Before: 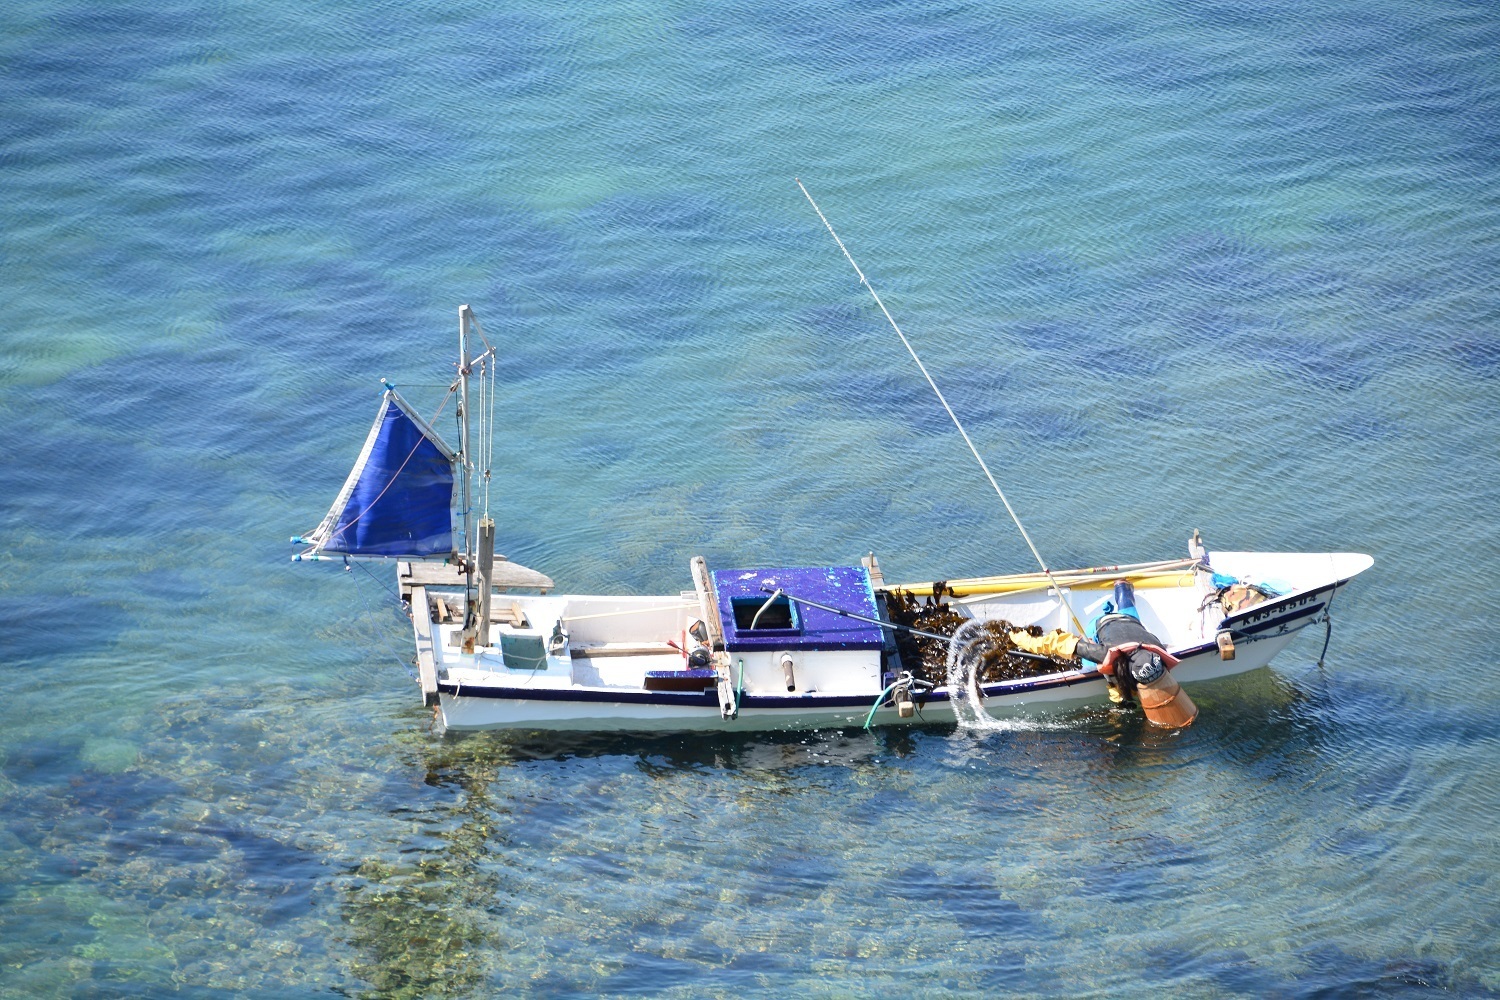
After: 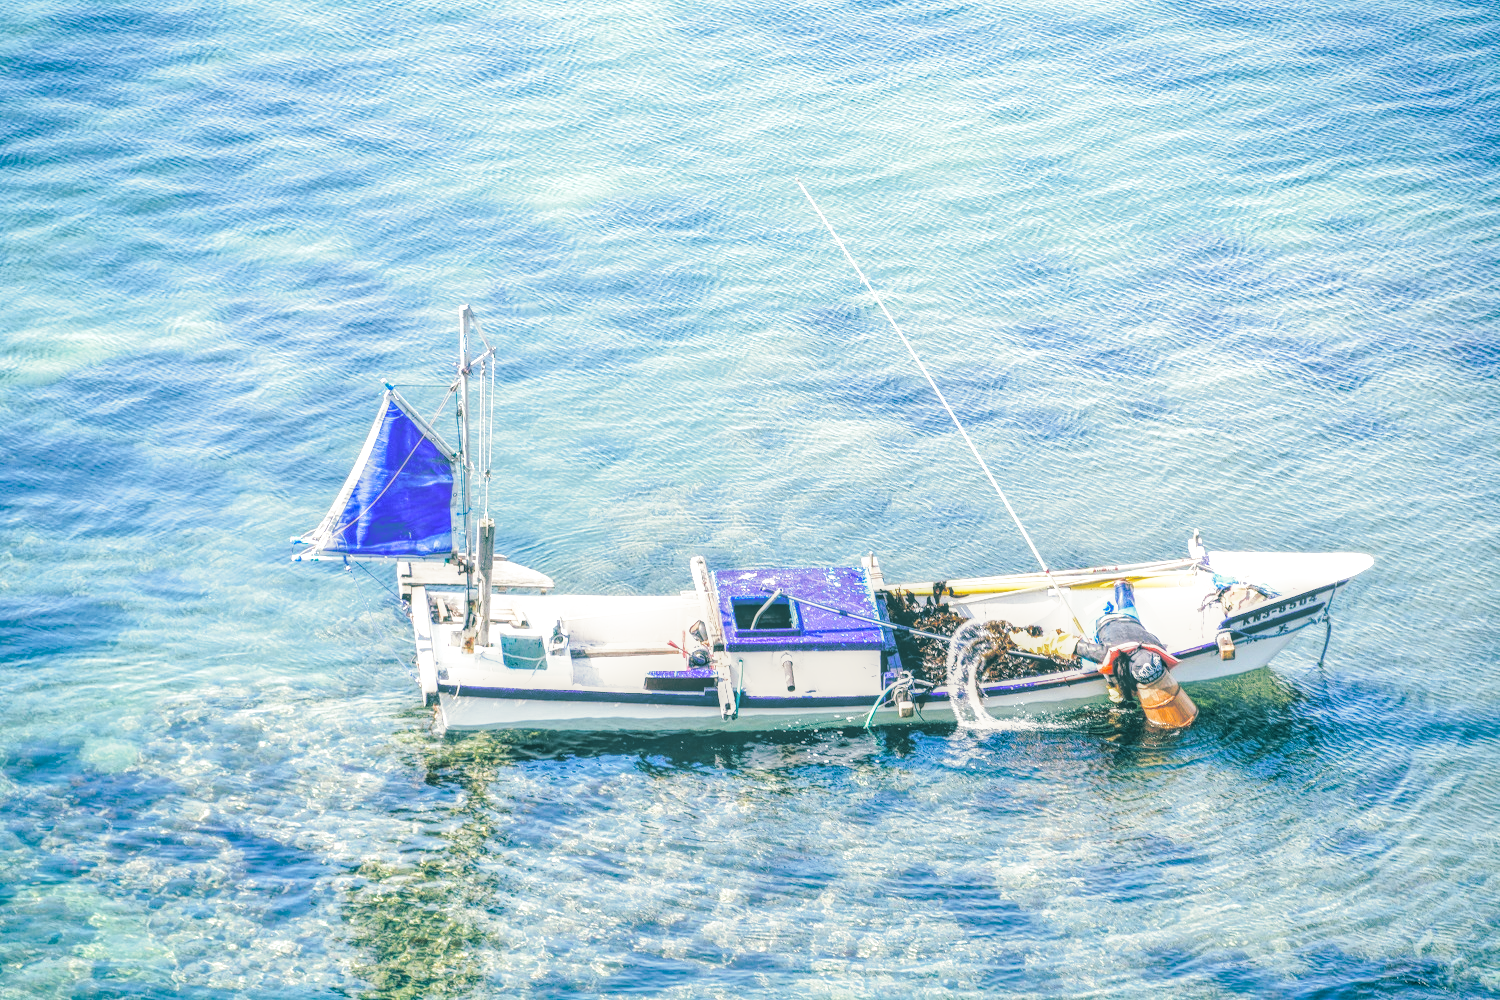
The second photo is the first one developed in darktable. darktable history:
split-toning: shadows › hue 186.43°, highlights › hue 49.29°, compress 30.29%
base curve: curves: ch0 [(0, 0) (0, 0) (0.002, 0.001) (0.008, 0.003) (0.019, 0.011) (0.037, 0.037) (0.064, 0.11) (0.102, 0.232) (0.152, 0.379) (0.216, 0.524) (0.296, 0.665) (0.394, 0.789) (0.512, 0.881) (0.651, 0.945) (0.813, 0.986) (1, 1)], preserve colors none
local contrast: highlights 20%, shadows 30%, detail 200%, midtone range 0.2
